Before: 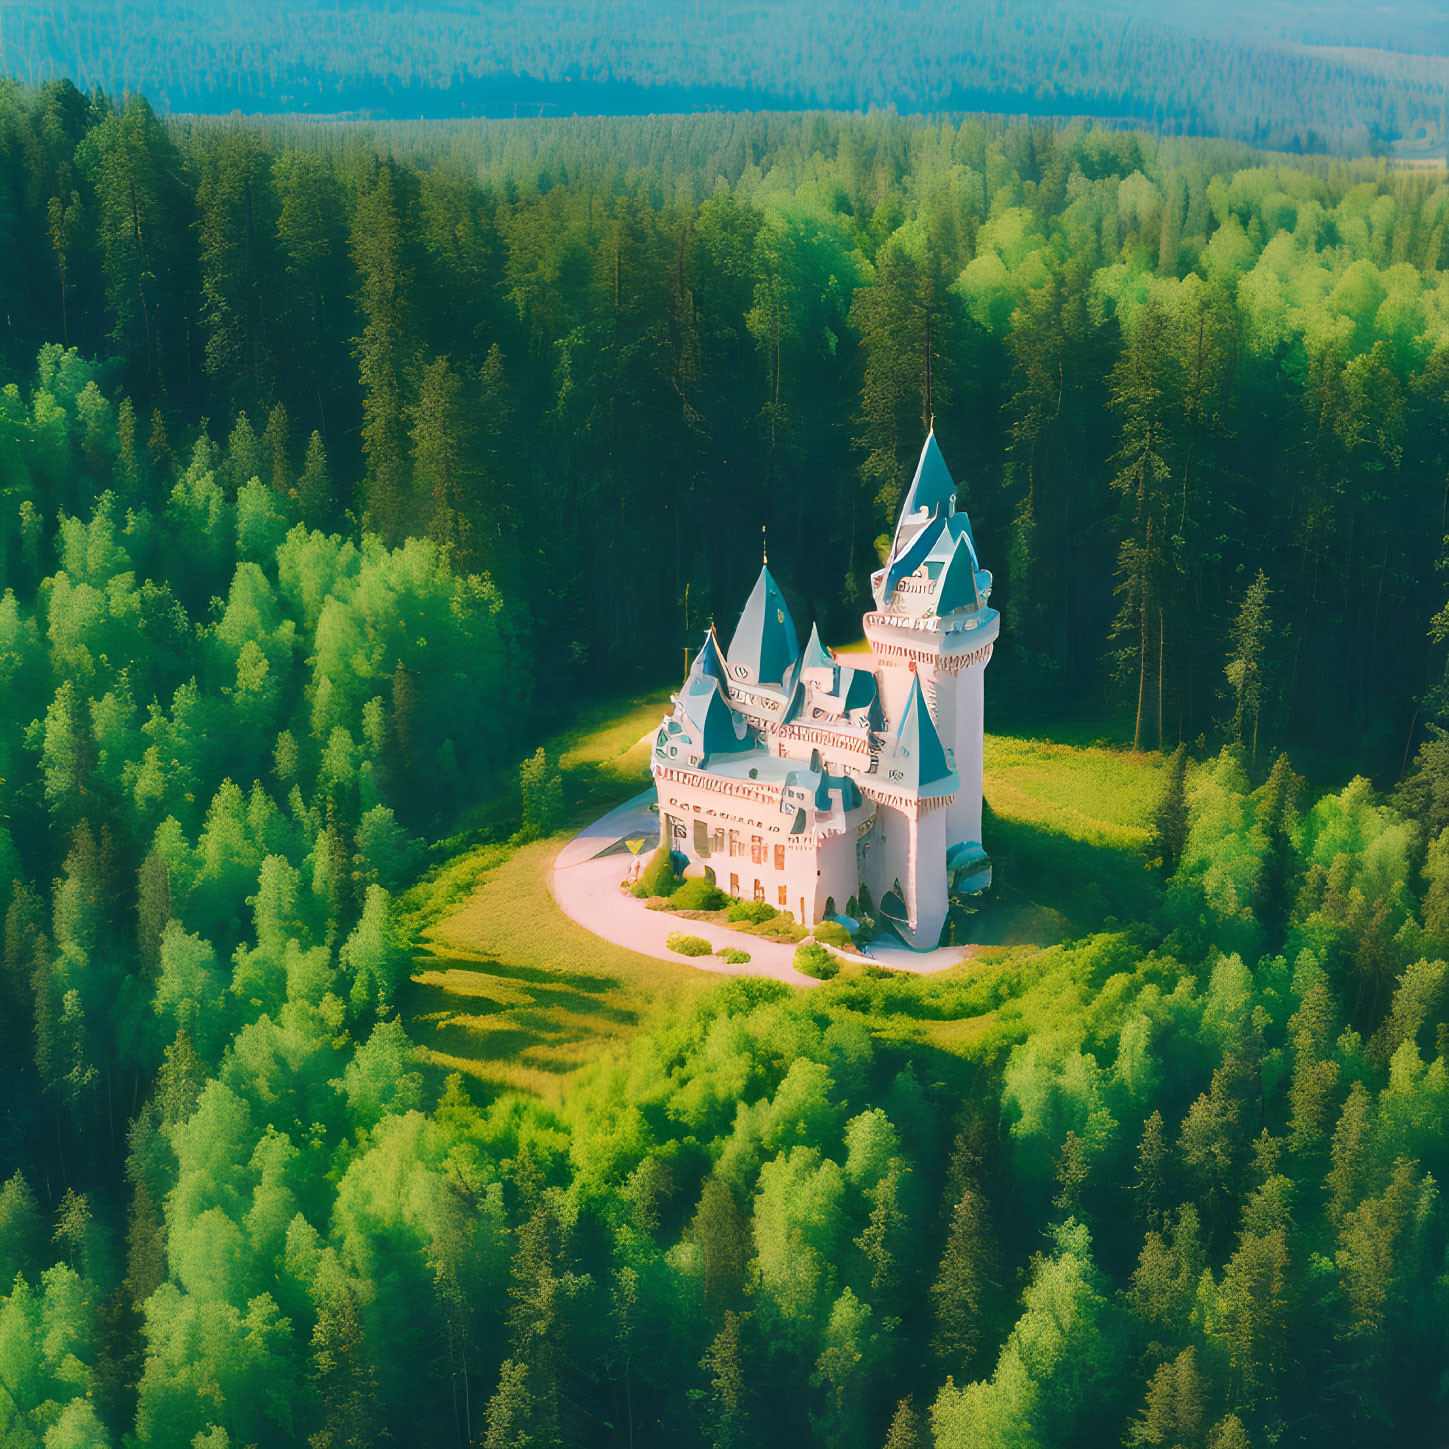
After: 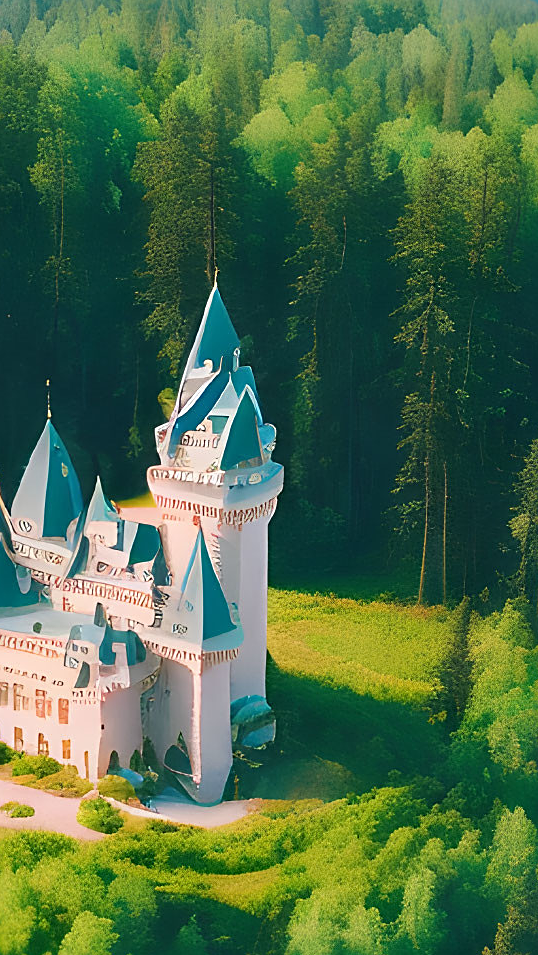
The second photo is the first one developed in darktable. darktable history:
crop and rotate: left 49.548%, top 10.114%, right 13.278%, bottom 23.95%
sharpen: on, module defaults
